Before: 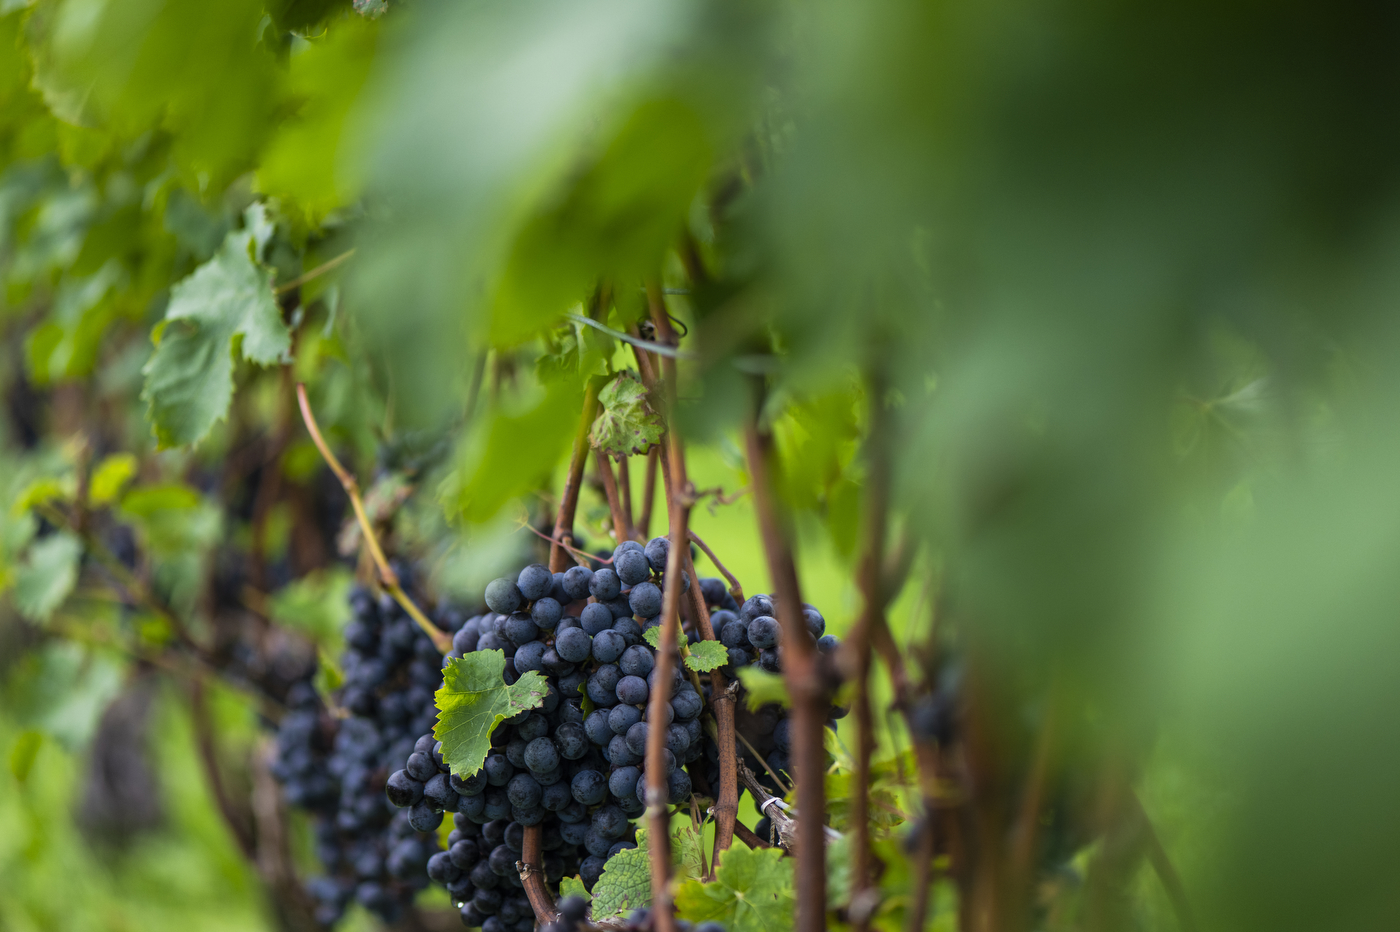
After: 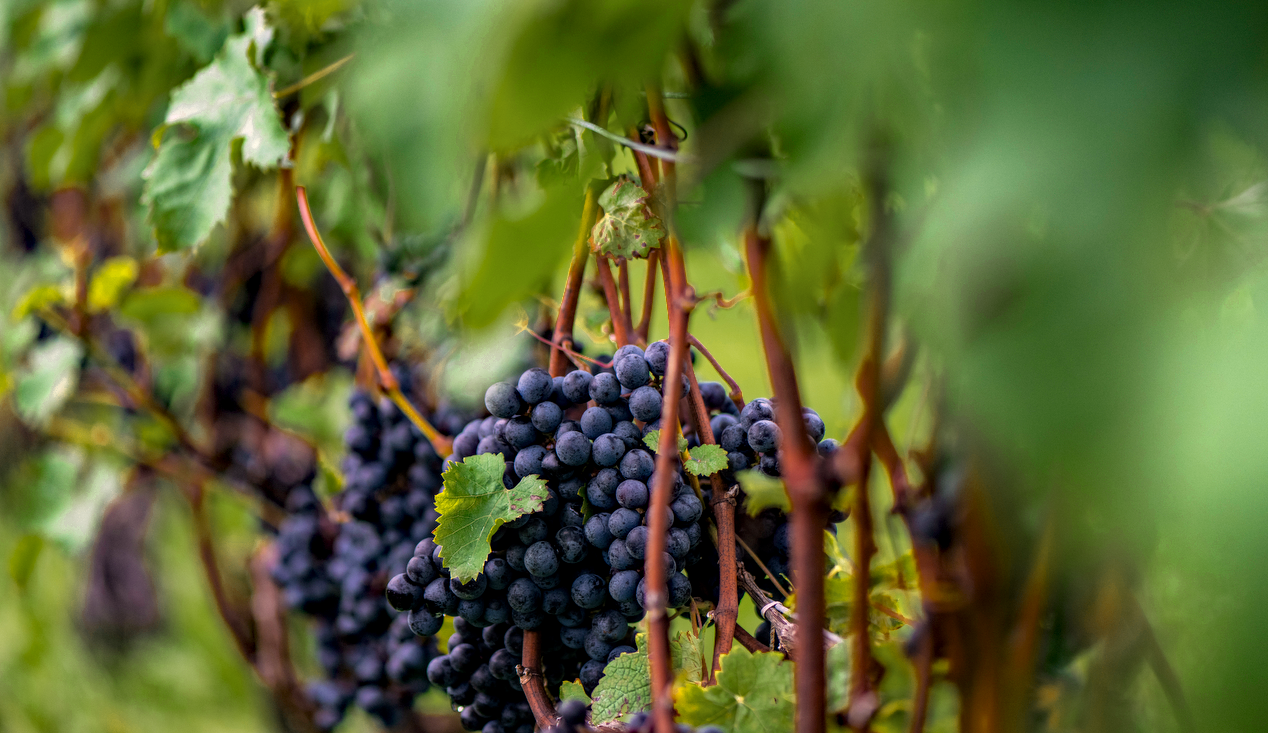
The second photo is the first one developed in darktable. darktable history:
color correction: highlights a* 14.49, highlights b* 4.71
haze removal: compatibility mode true, adaptive false
crop: top 21.036%, right 9.367%, bottom 0.234%
tone equalizer: -8 EV -0.429 EV, -7 EV -0.411 EV, -6 EV -0.342 EV, -5 EV -0.256 EV, -3 EV 0.196 EV, -2 EV 0.321 EV, -1 EV 0.401 EV, +0 EV 0.426 EV
color zones: curves: ch0 [(0.11, 0.396) (0.195, 0.36) (0.25, 0.5) (0.303, 0.412) (0.357, 0.544) (0.75, 0.5) (0.967, 0.328)]; ch1 [(0, 0.468) (0.112, 0.512) (0.202, 0.6) (0.25, 0.5) (0.307, 0.352) (0.357, 0.544) (0.75, 0.5) (0.963, 0.524)]
local contrast: on, module defaults
